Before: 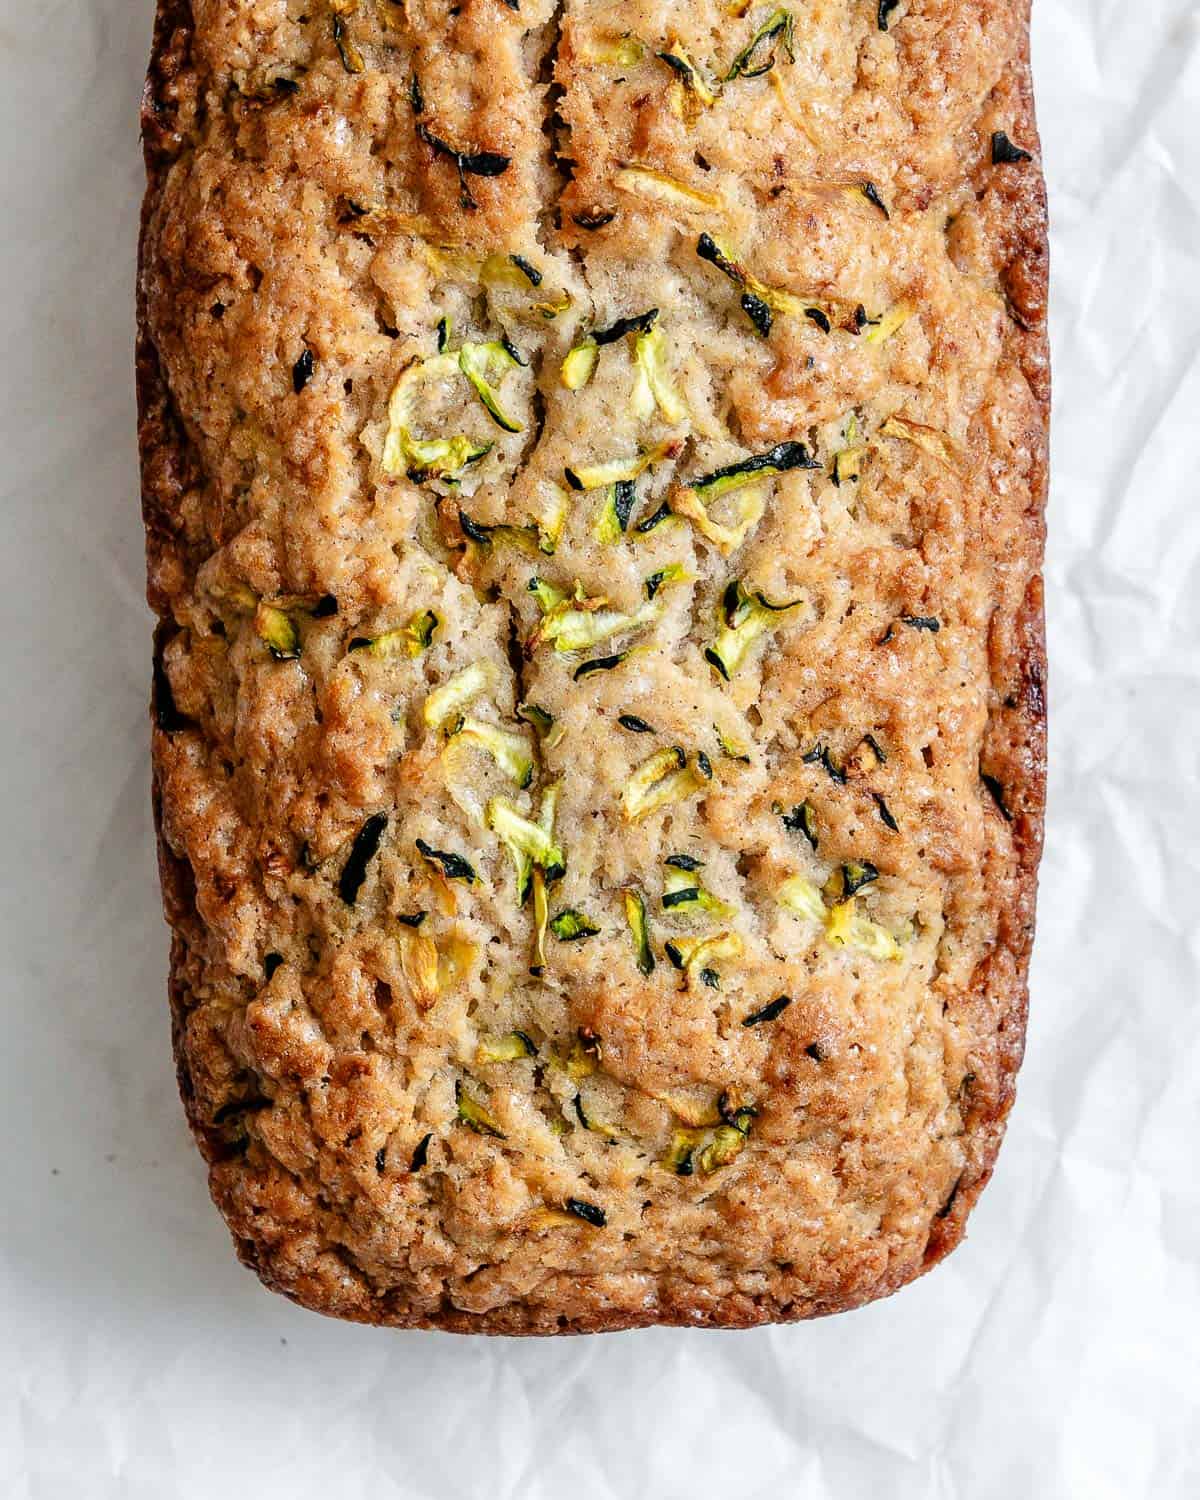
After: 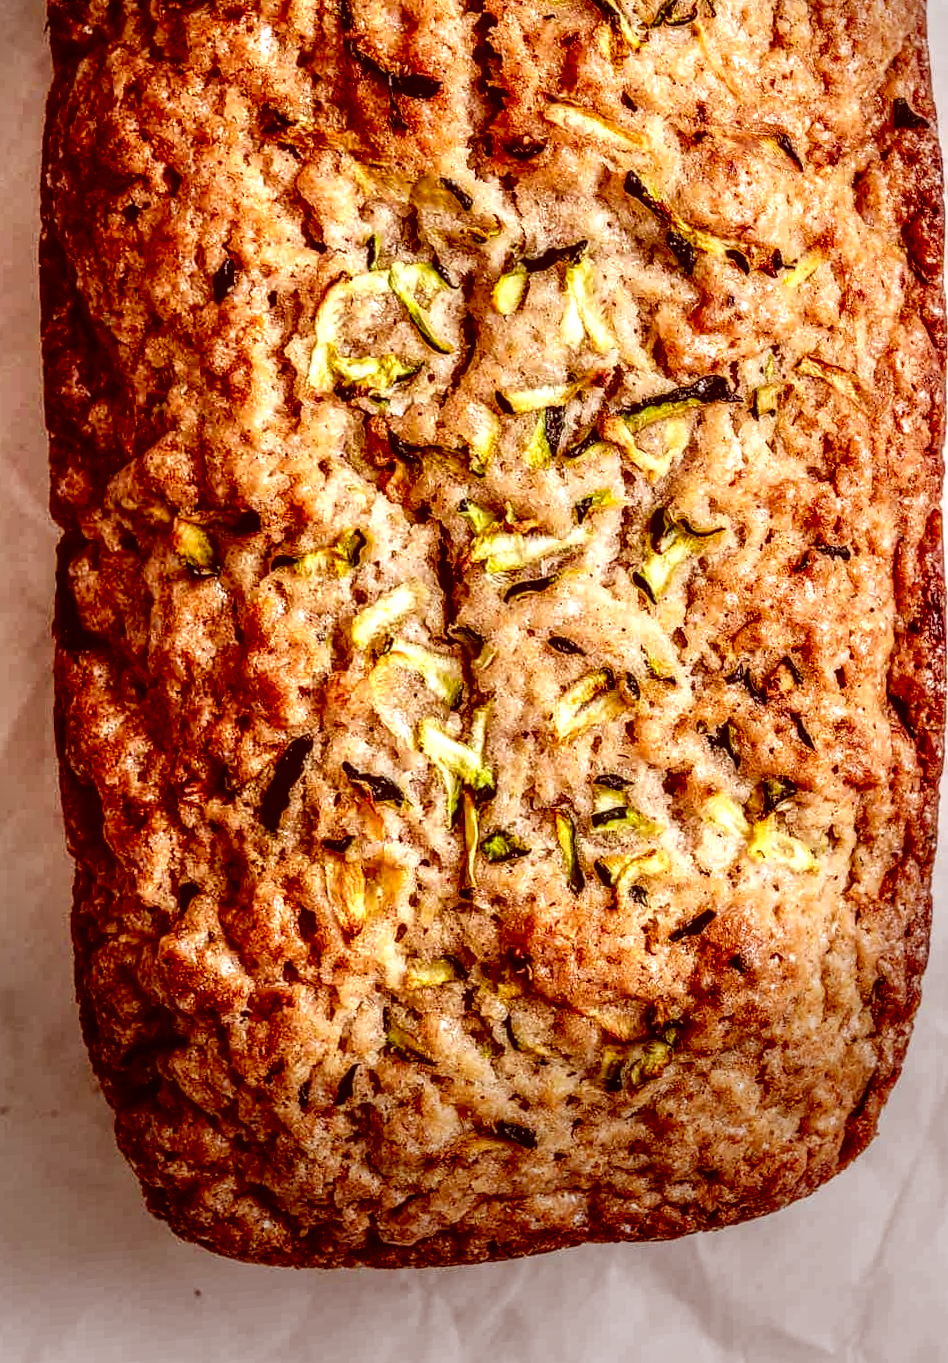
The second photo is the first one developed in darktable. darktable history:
vignetting: fall-off start 68.33%, fall-off radius 30%, saturation 0.042, center (-0.066, -0.311), width/height ratio 0.992, shape 0.85, dithering 8-bit output
rotate and perspective: rotation -0.013°, lens shift (vertical) -0.027, lens shift (horizontal) 0.178, crop left 0.016, crop right 0.989, crop top 0.082, crop bottom 0.918
crop and rotate: left 9.597%, right 10.195%
color correction: highlights a* 9.03, highlights b* 8.71, shadows a* 40, shadows b* 40, saturation 0.8
contrast brightness saturation: contrast 0.09, saturation 0.28
local contrast: highlights 19%, detail 186%
